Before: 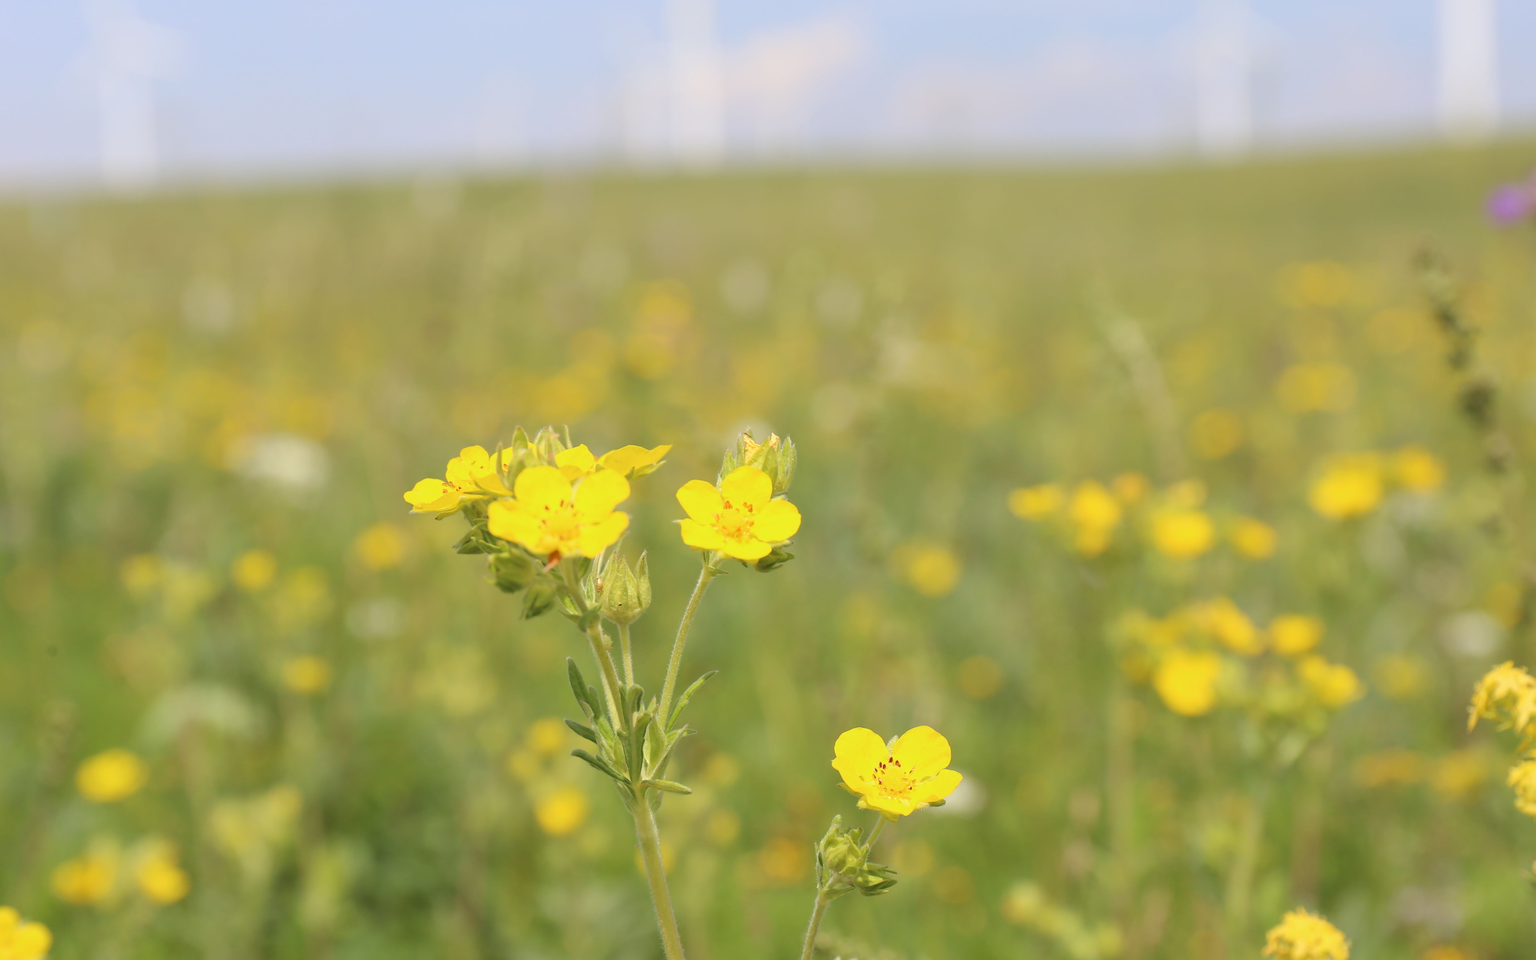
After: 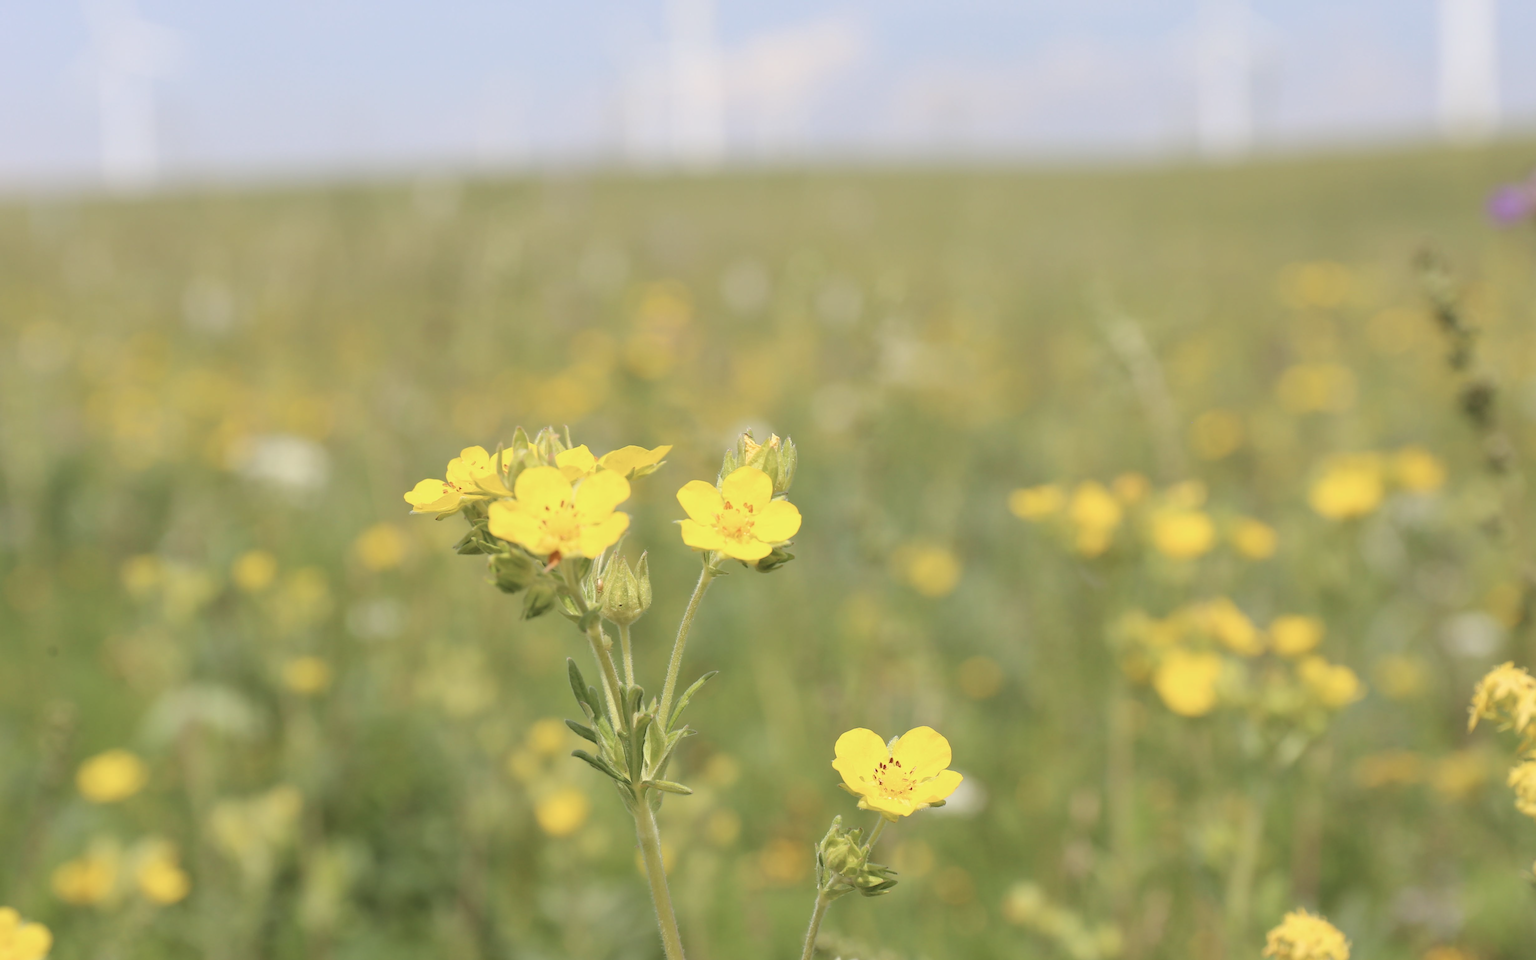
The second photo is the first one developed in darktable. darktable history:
contrast brightness saturation: contrast 0.061, brightness -0.006, saturation -0.218
